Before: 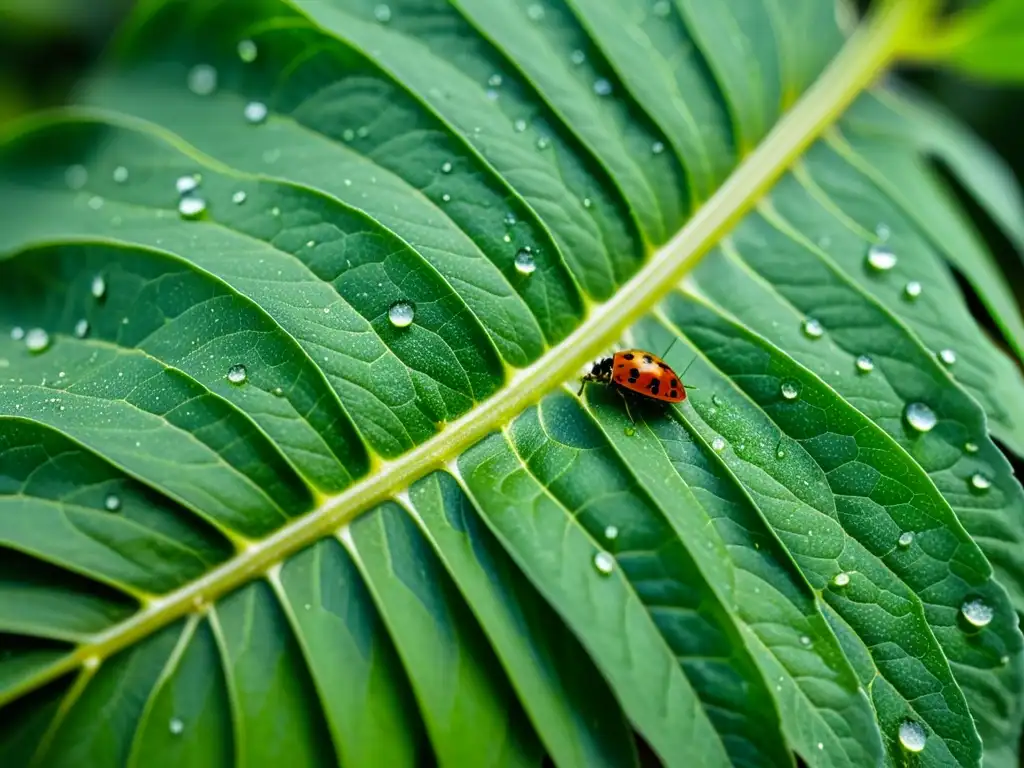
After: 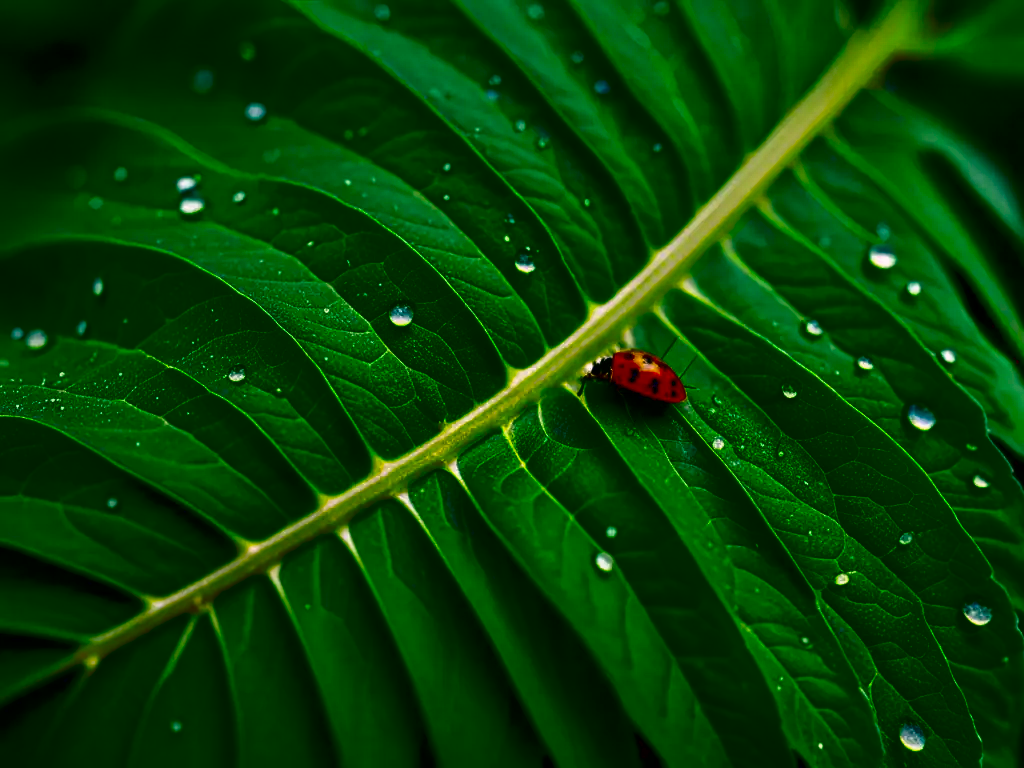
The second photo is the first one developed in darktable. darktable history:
color correction: highlights a* 14.53, highlights b* 4.8
contrast brightness saturation: brightness -0.99, saturation 0.982
